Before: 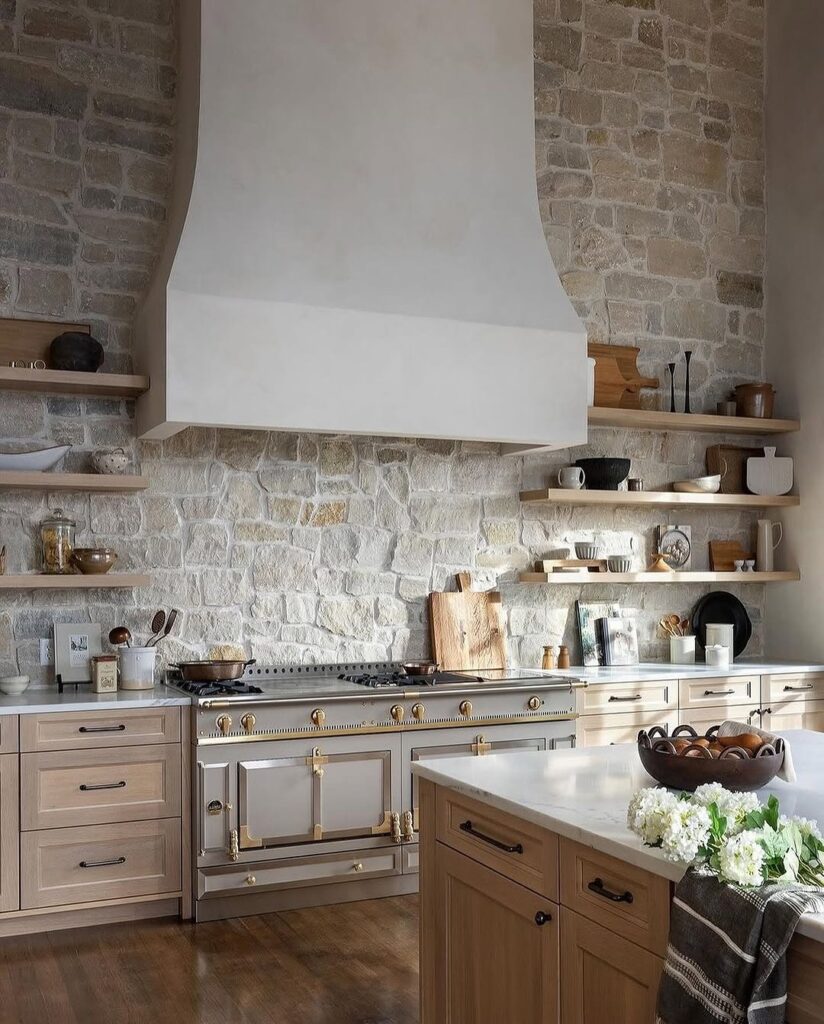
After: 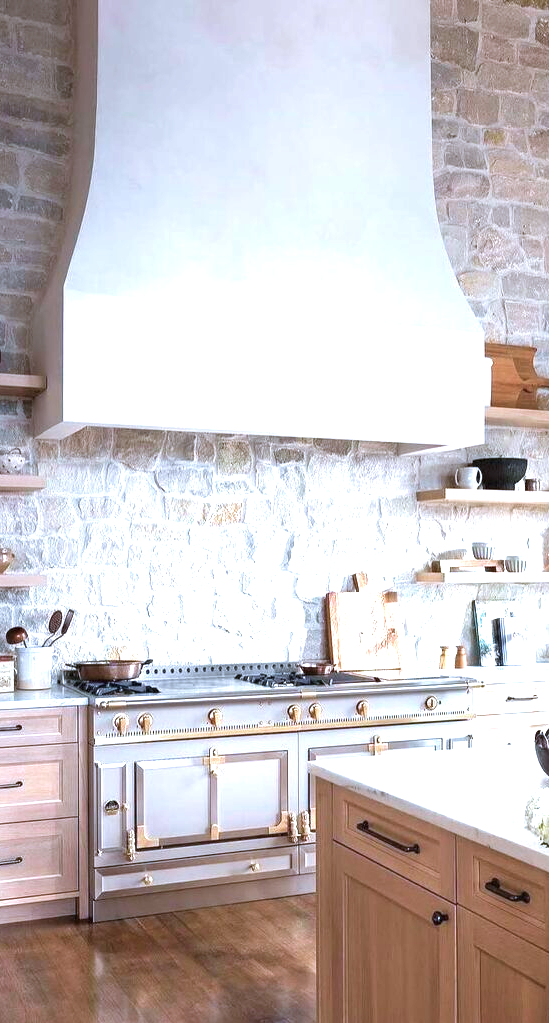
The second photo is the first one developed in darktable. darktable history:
exposure: black level correction 0, exposure 1.46 EV, compensate highlight preservation false
crop and rotate: left 12.544%, right 20.727%
color correction: highlights a* -1.85, highlights b* -18.11
velvia: on, module defaults
